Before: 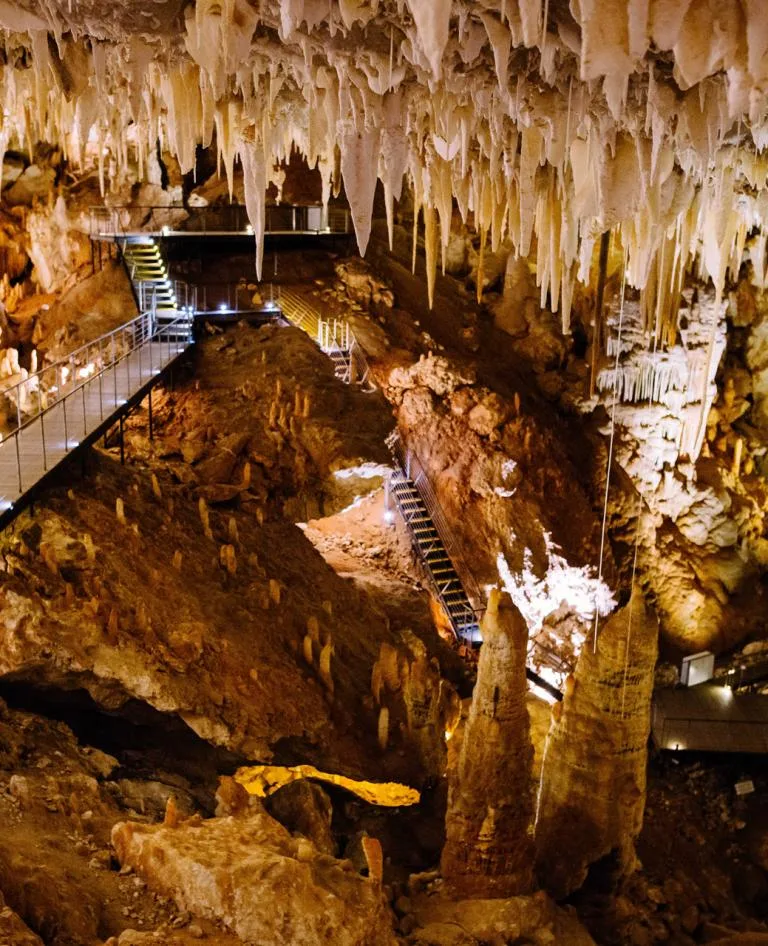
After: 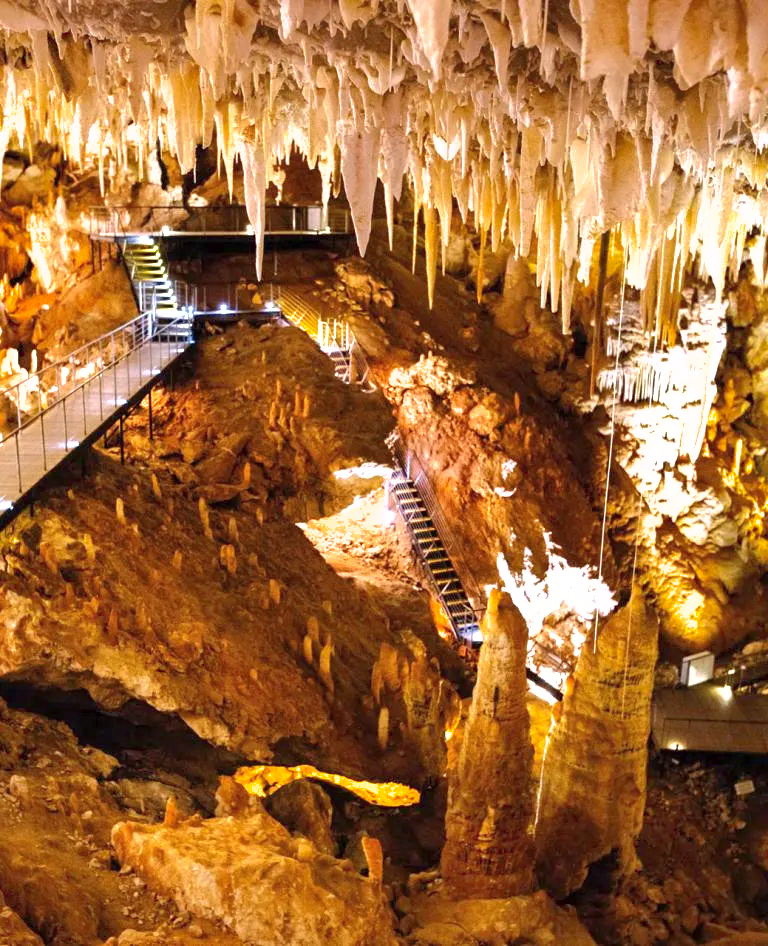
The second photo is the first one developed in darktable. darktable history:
exposure: exposure 0.999 EV, compensate highlight preservation false
shadows and highlights: on, module defaults
